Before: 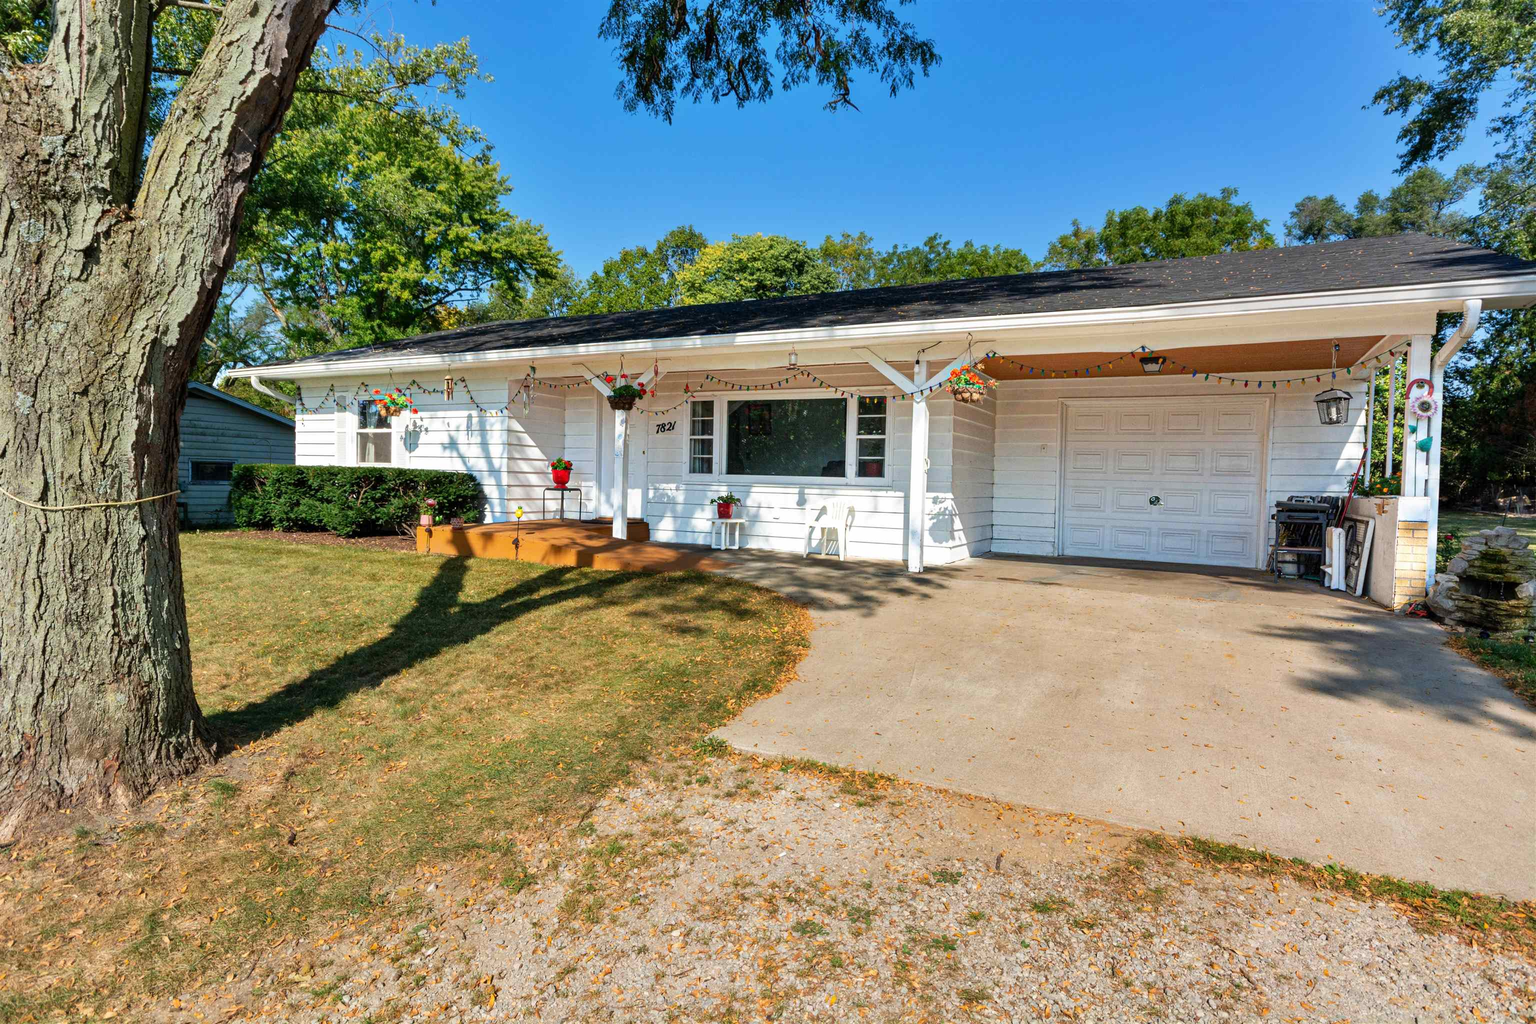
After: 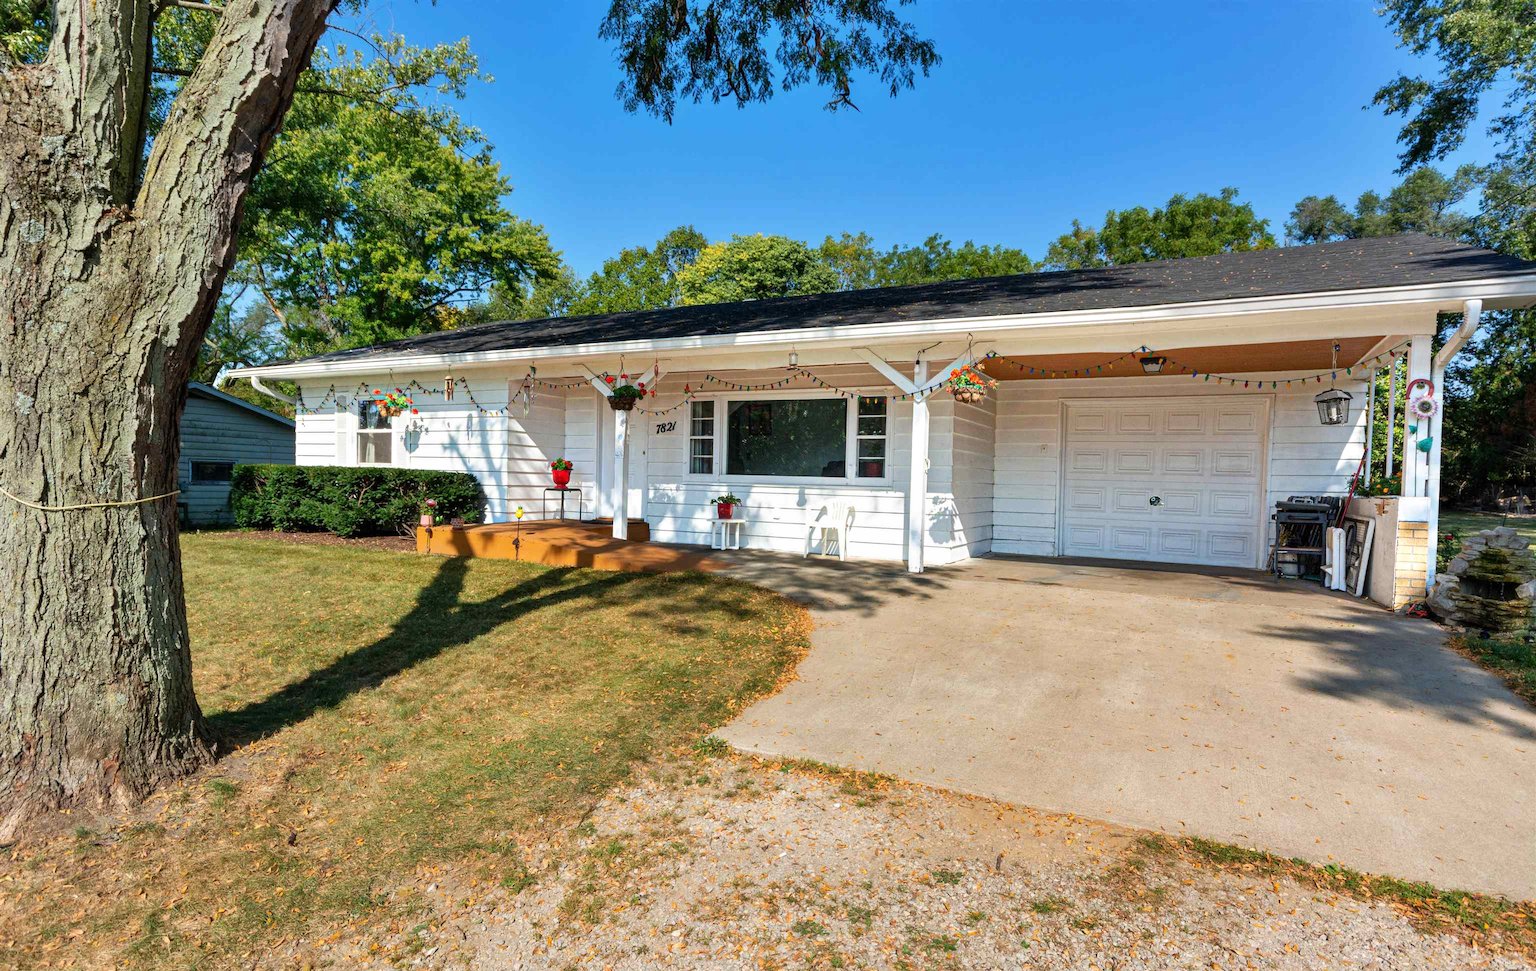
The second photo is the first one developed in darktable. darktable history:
crop and rotate: top 0.004%, bottom 5.126%
tone equalizer: smoothing 1
